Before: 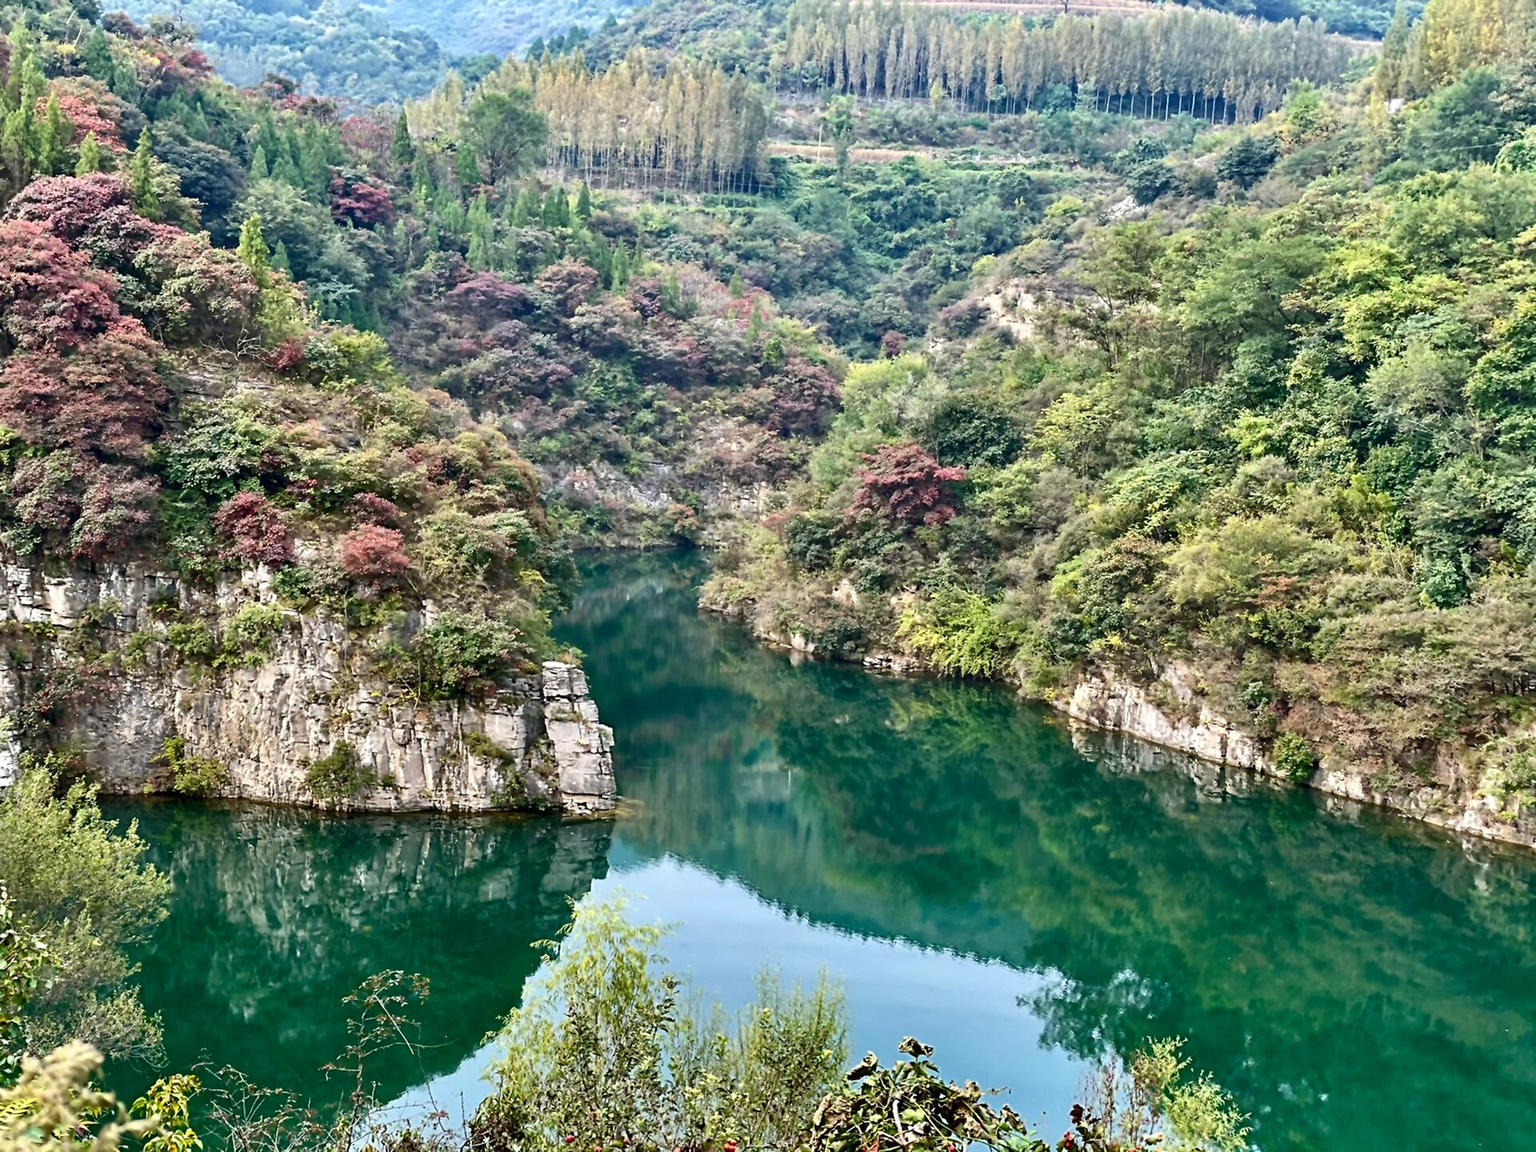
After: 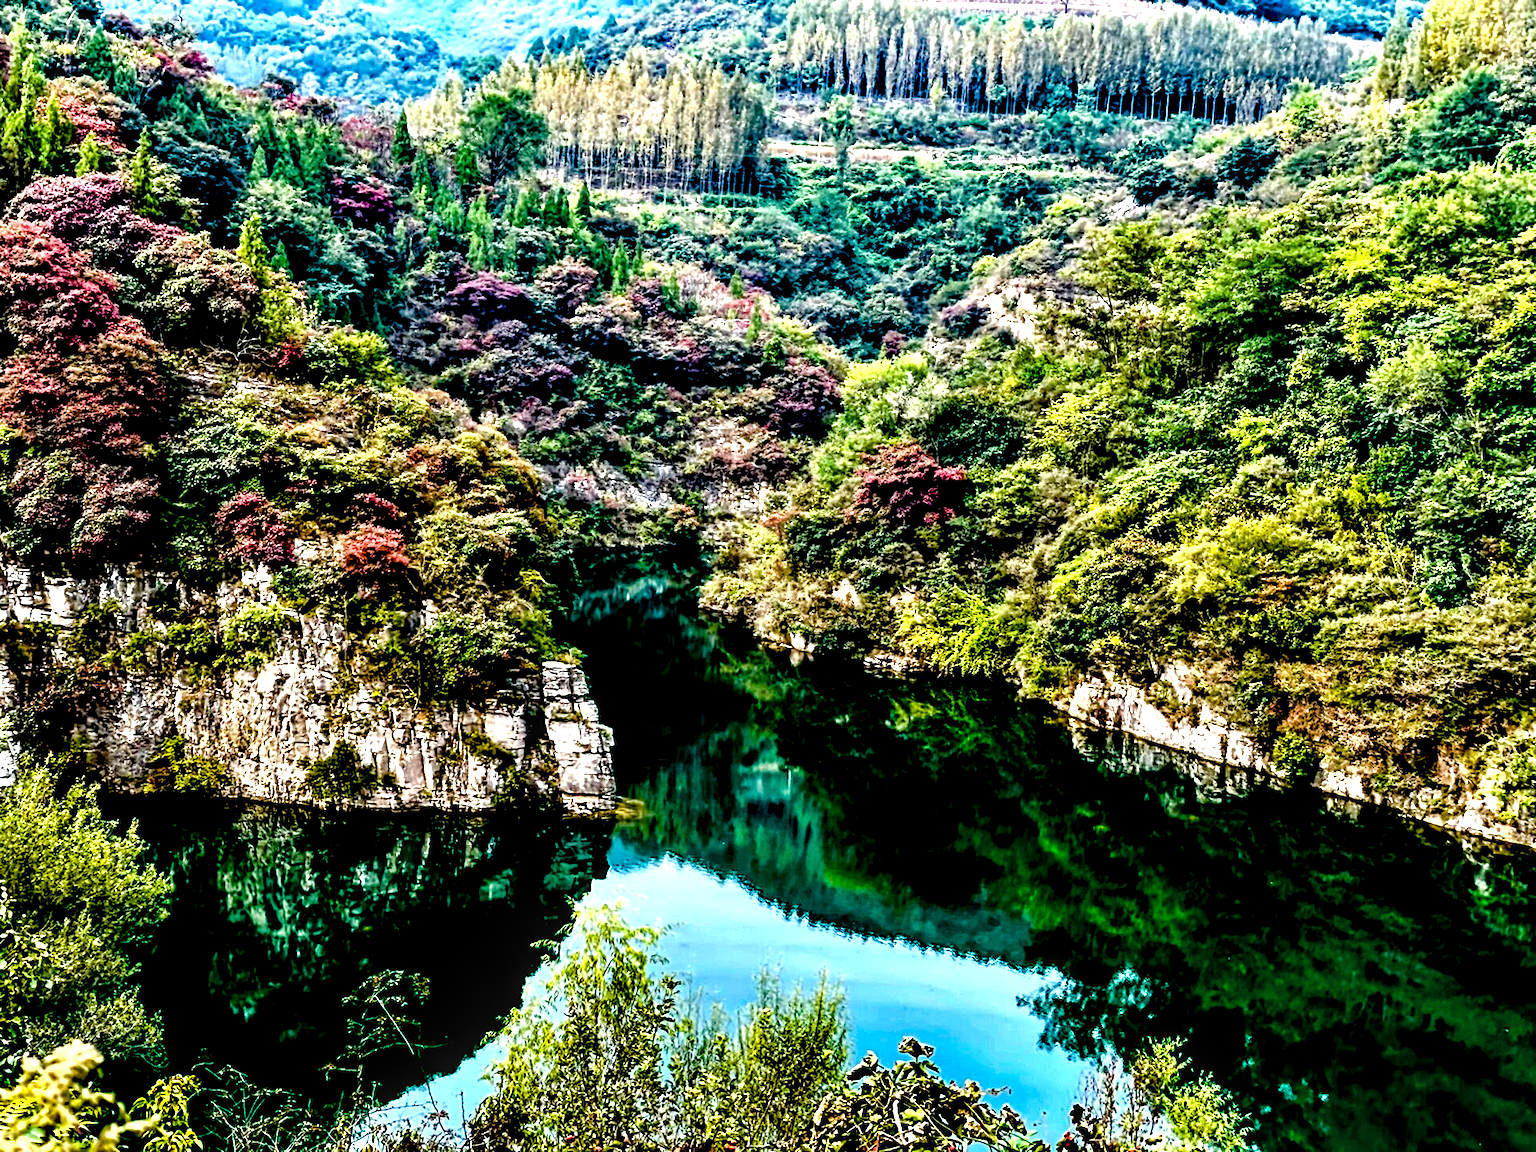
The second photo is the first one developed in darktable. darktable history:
tone equalizer: -8 EV -0.422 EV, -7 EV -0.361 EV, -6 EV -0.365 EV, -5 EV -0.252 EV, -3 EV 0.19 EV, -2 EV 0.355 EV, -1 EV 0.407 EV, +0 EV 0.436 EV
exposure: black level correction 0.099, exposure -0.095 EV, compensate highlight preservation false
local contrast: detail 160%
color balance rgb: linear chroma grading › shadows 10.521%, linear chroma grading › highlights 10.142%, linear chroma grading › global chroma 14.434%, linear chroma grading › mid-tones 14.937%, perceptual saturation grading › global saturation 20%, perceptual saturation grading › highlights -24.817%, perceptual saturation grading › shadows 50.238%, perceptual brilliance grading › highlights 13.341%, perceptual brilliance grading › mid-tones 8.593%, perceptual brilliance grading › shadows -17.581%
base curve: curves: ch0 [(0, 0) (0.472, 0.455) (1, 1)]
